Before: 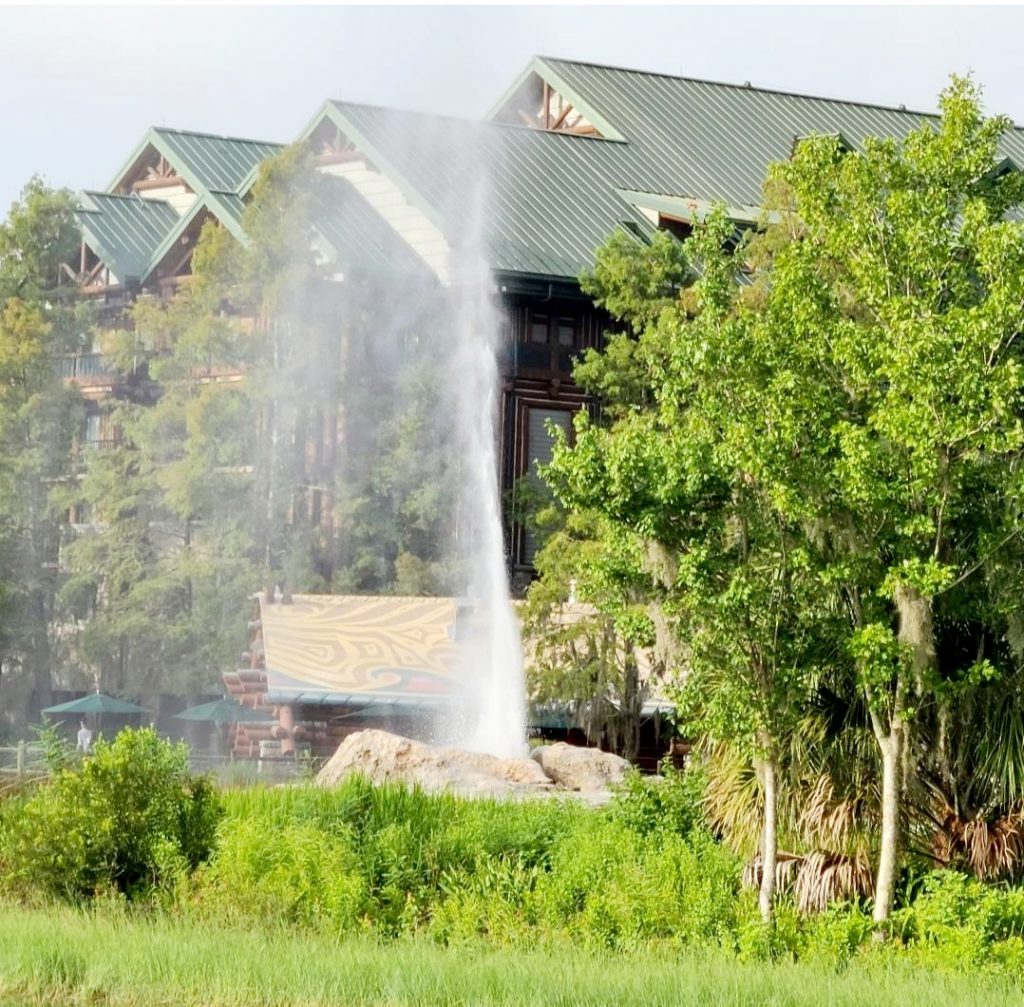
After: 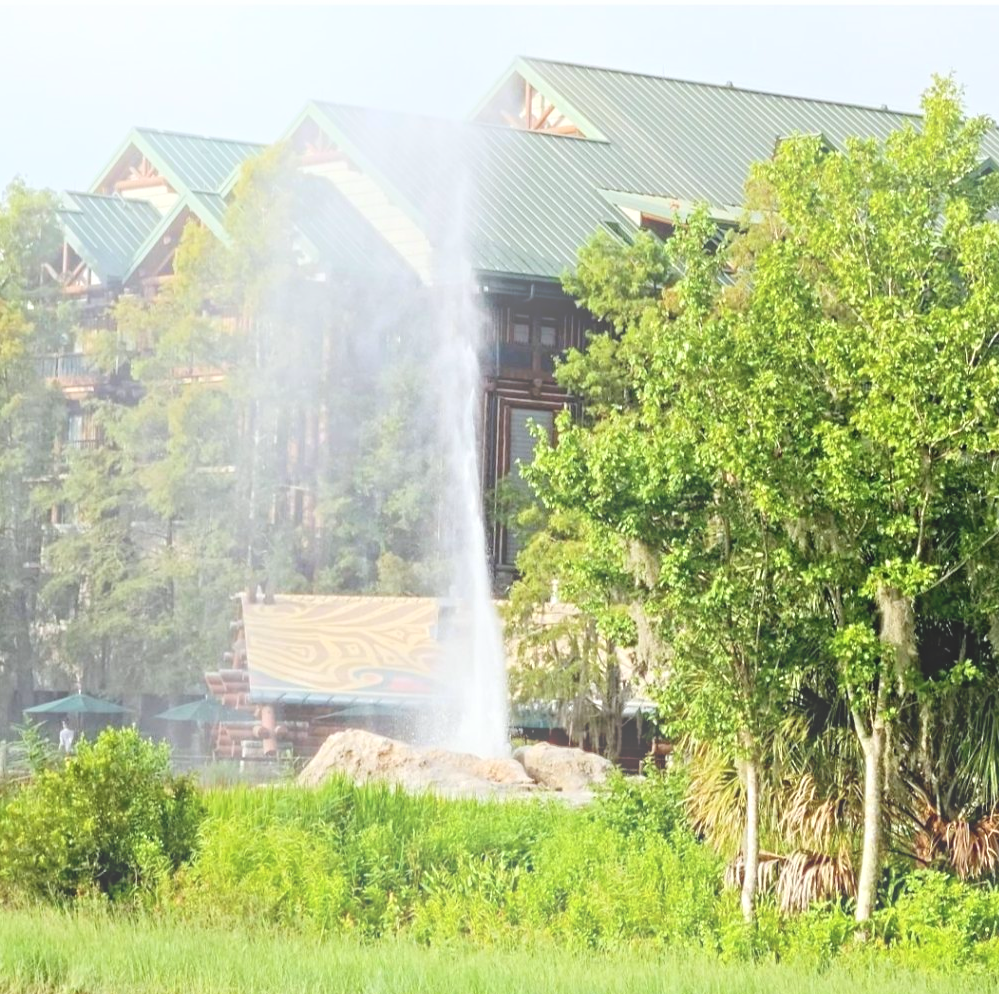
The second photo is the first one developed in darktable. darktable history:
bloom: size 40%
crop and rotate: left 1.774%, right 0.633%, bottom 1.28%
contrast equalizer: y [[0.5, 0.501, 0.525, 0.597, 0.58, 0.514], [0.5 ×6], [0.5 ×6], [0 ×6], [0 ×6]]
white balance: red 0.988, blue 1.017
